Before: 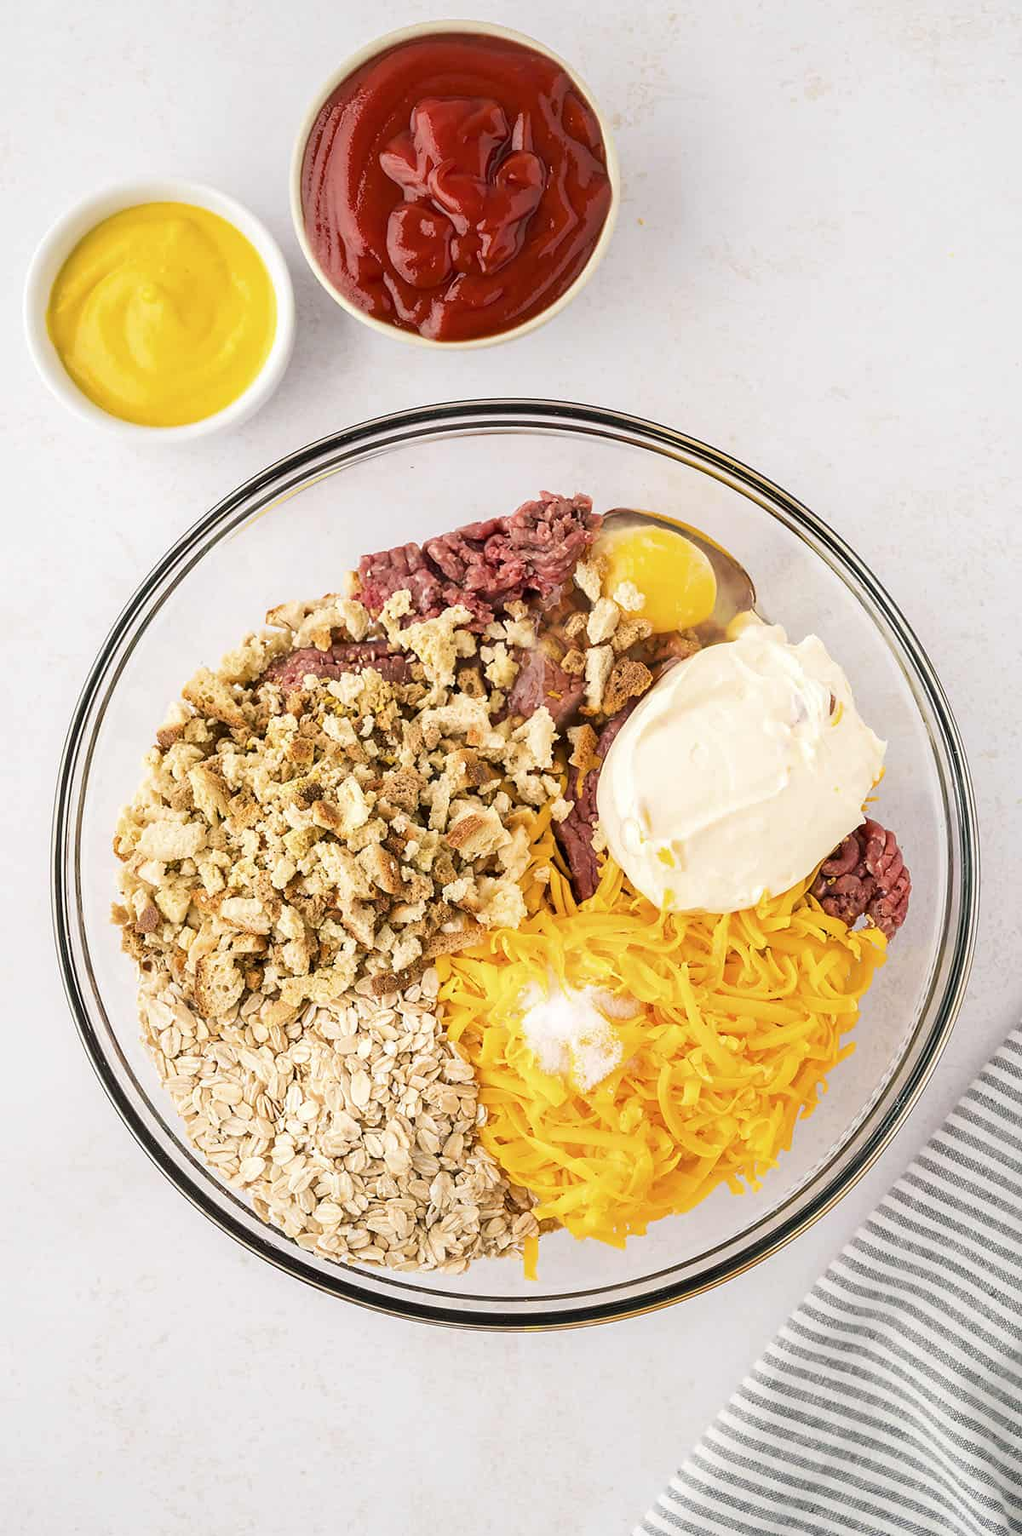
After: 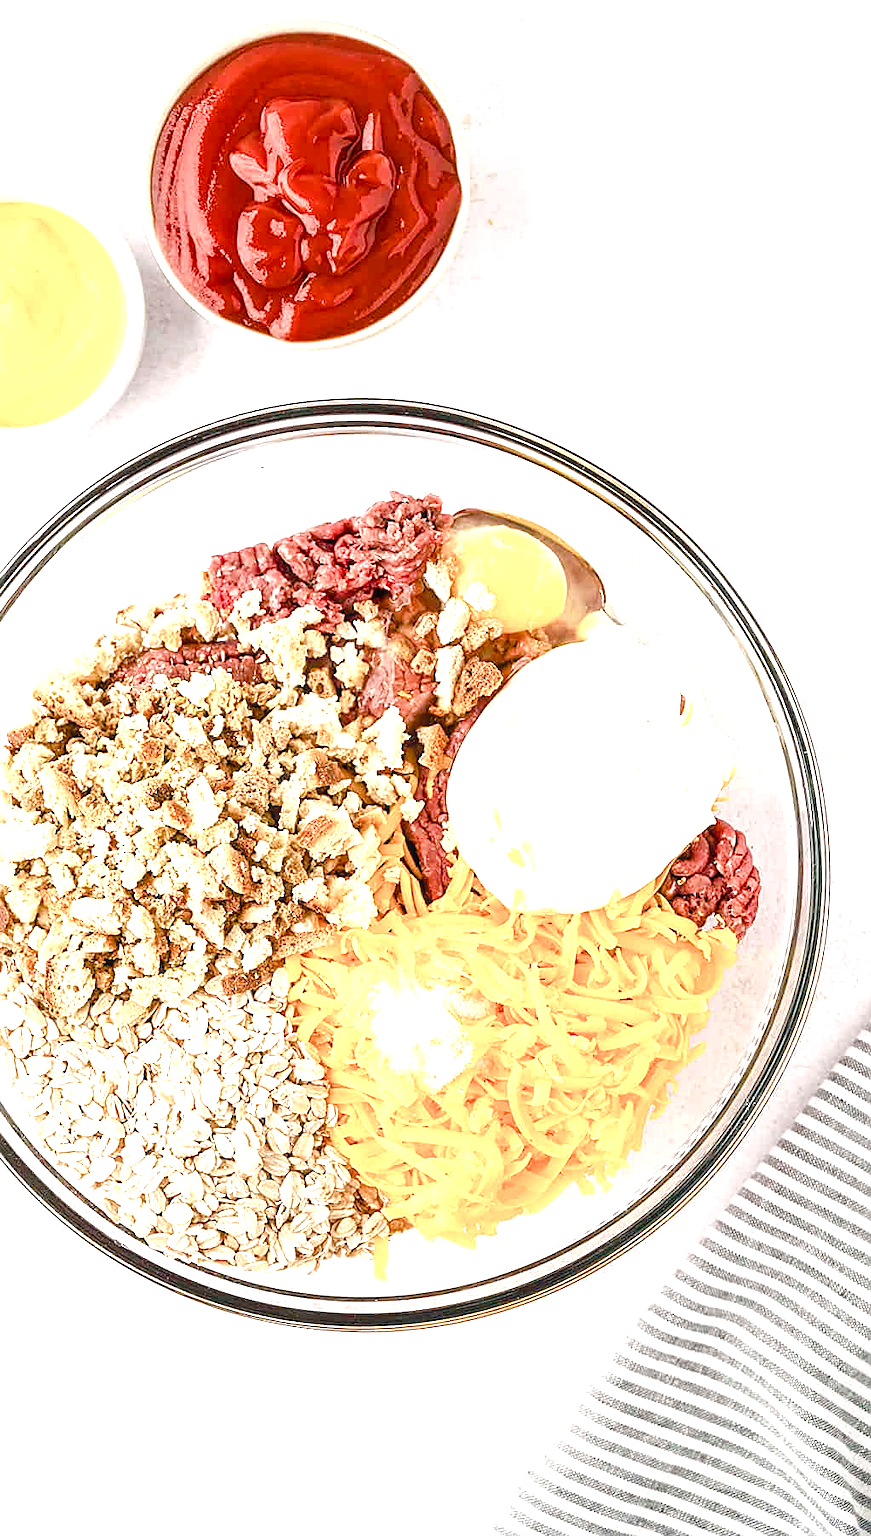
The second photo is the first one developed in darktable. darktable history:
local contrast: on, module defaults
crop and rotate: left 14.746%
sharpen: on, module defaults
exposure: exposure 0.803 EV, compensate highlight preservation false
tone equalizer: edges refinement/feathering 500, mask exposure compensation -1.57 EV, preserve details no
color correction: highlights b* 0.027
color balance rgb: perceptual saturation grading › global saturation 0.629%, perceptual saturation grading › highlights -34.33%, perceptual saturation grading › mid-tones 15.077%, perceptual saturation grading › shadows 48.306%
